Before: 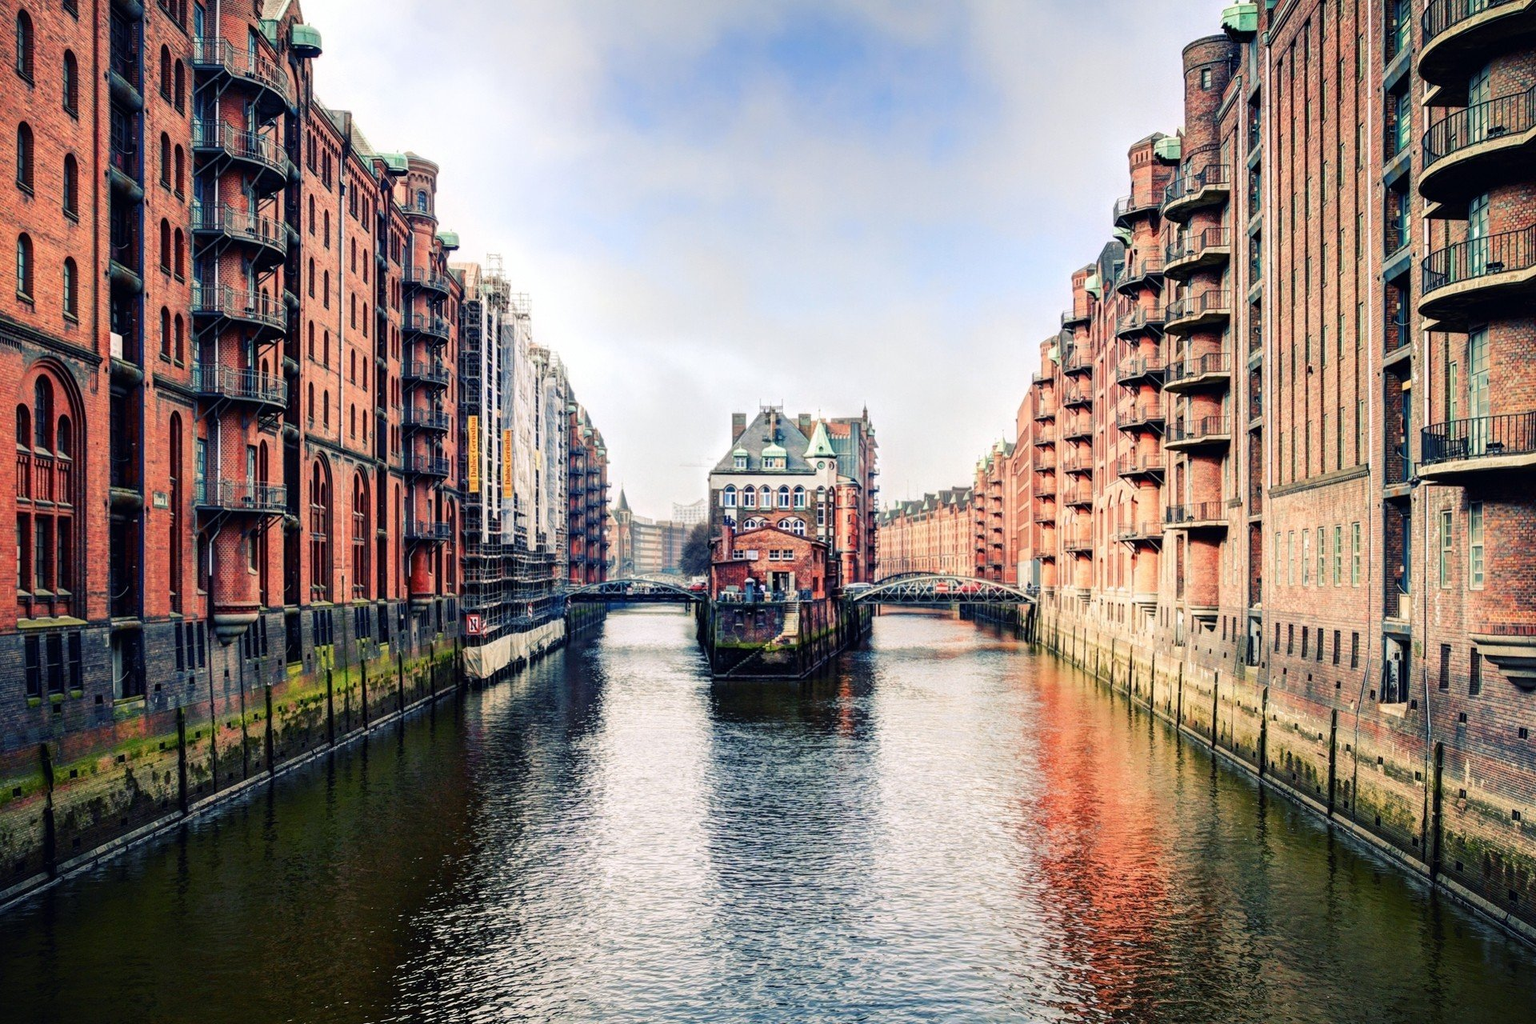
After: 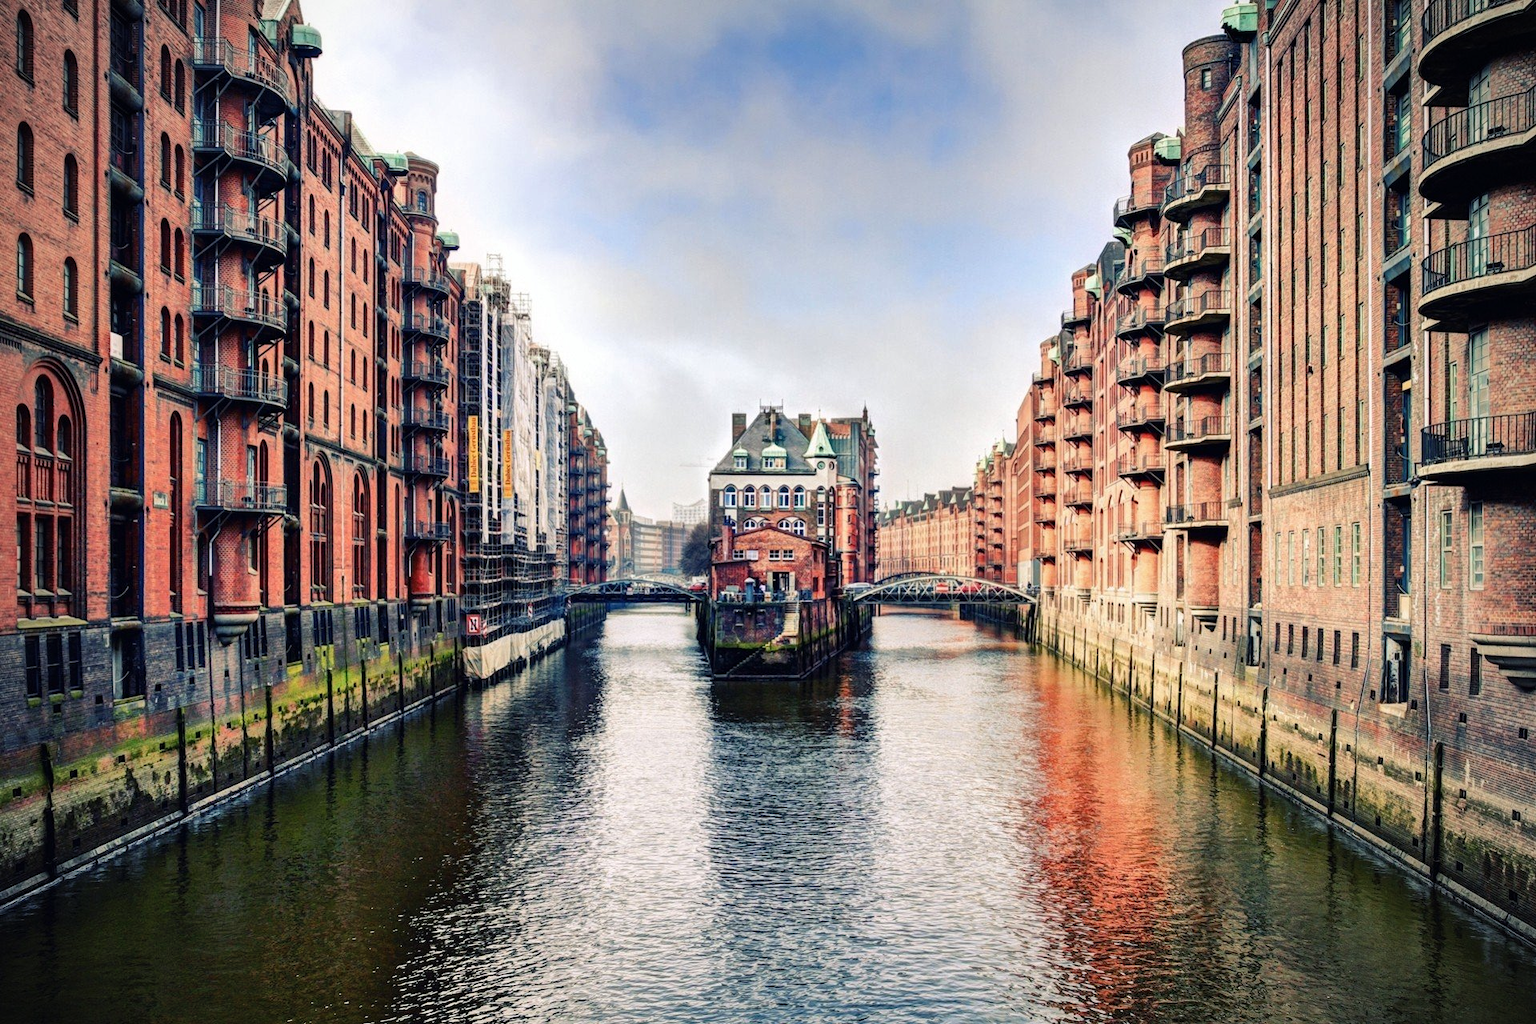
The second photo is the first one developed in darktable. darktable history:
vignetting: on, module defaults
shadows and highlights: soften with gaussian
